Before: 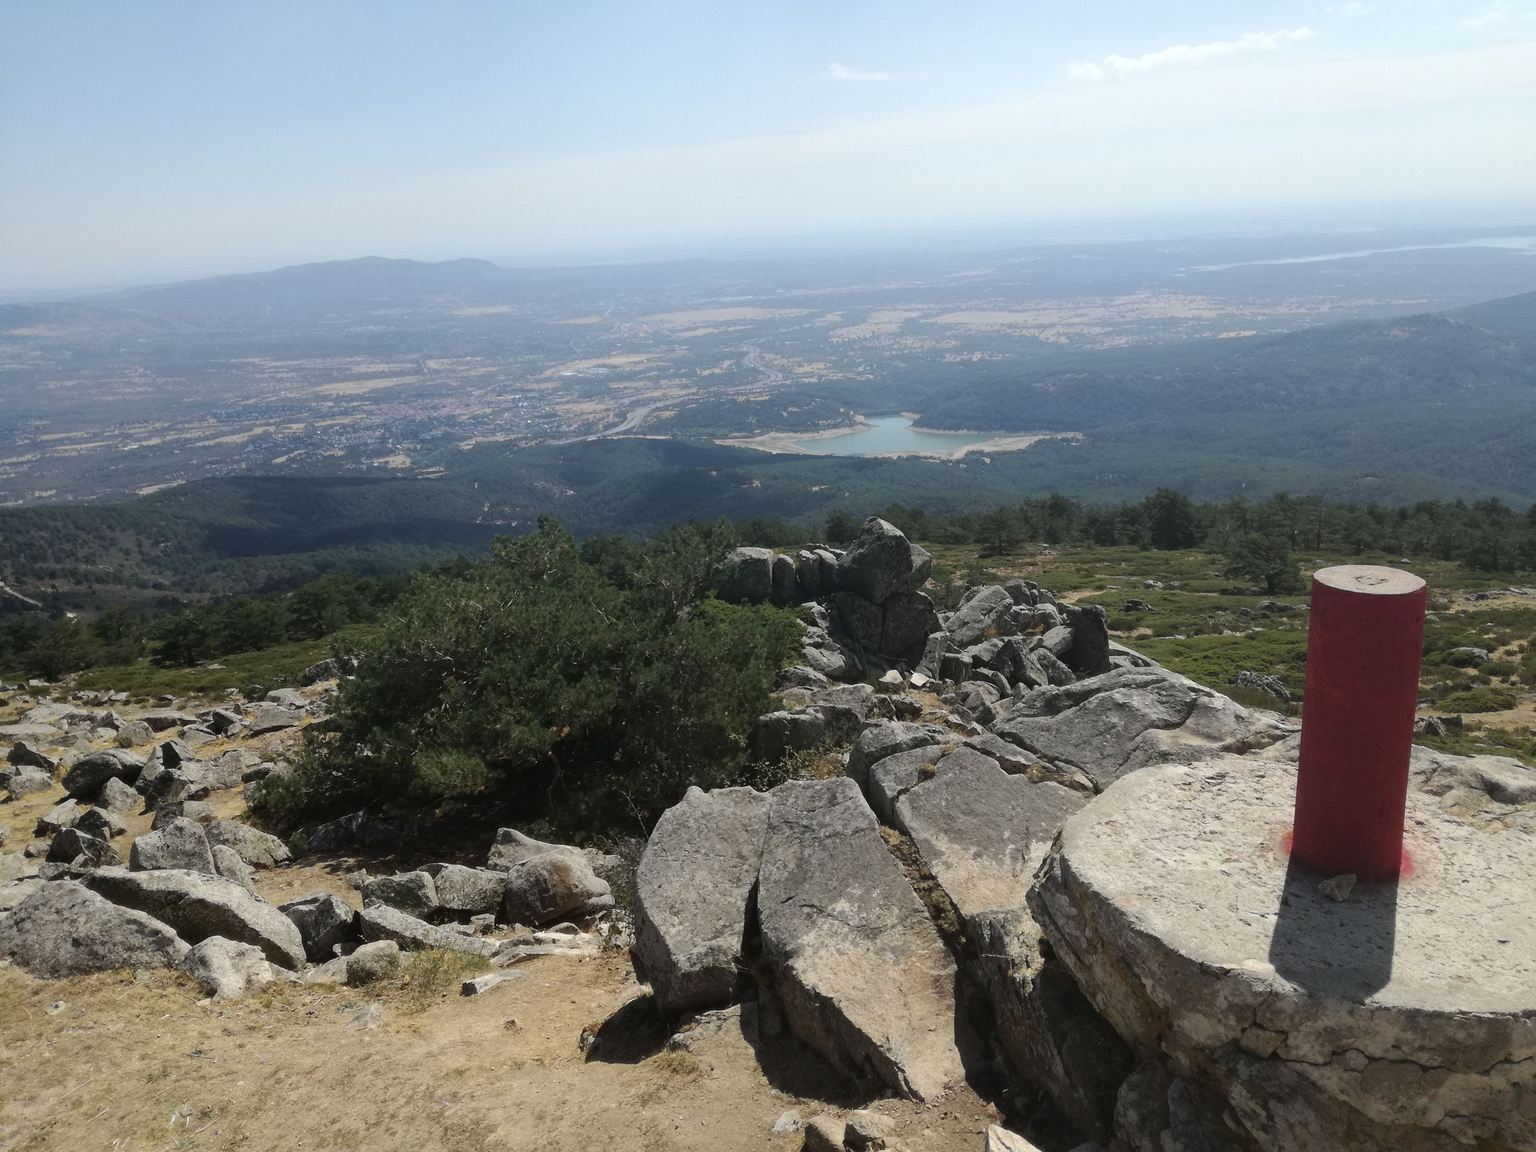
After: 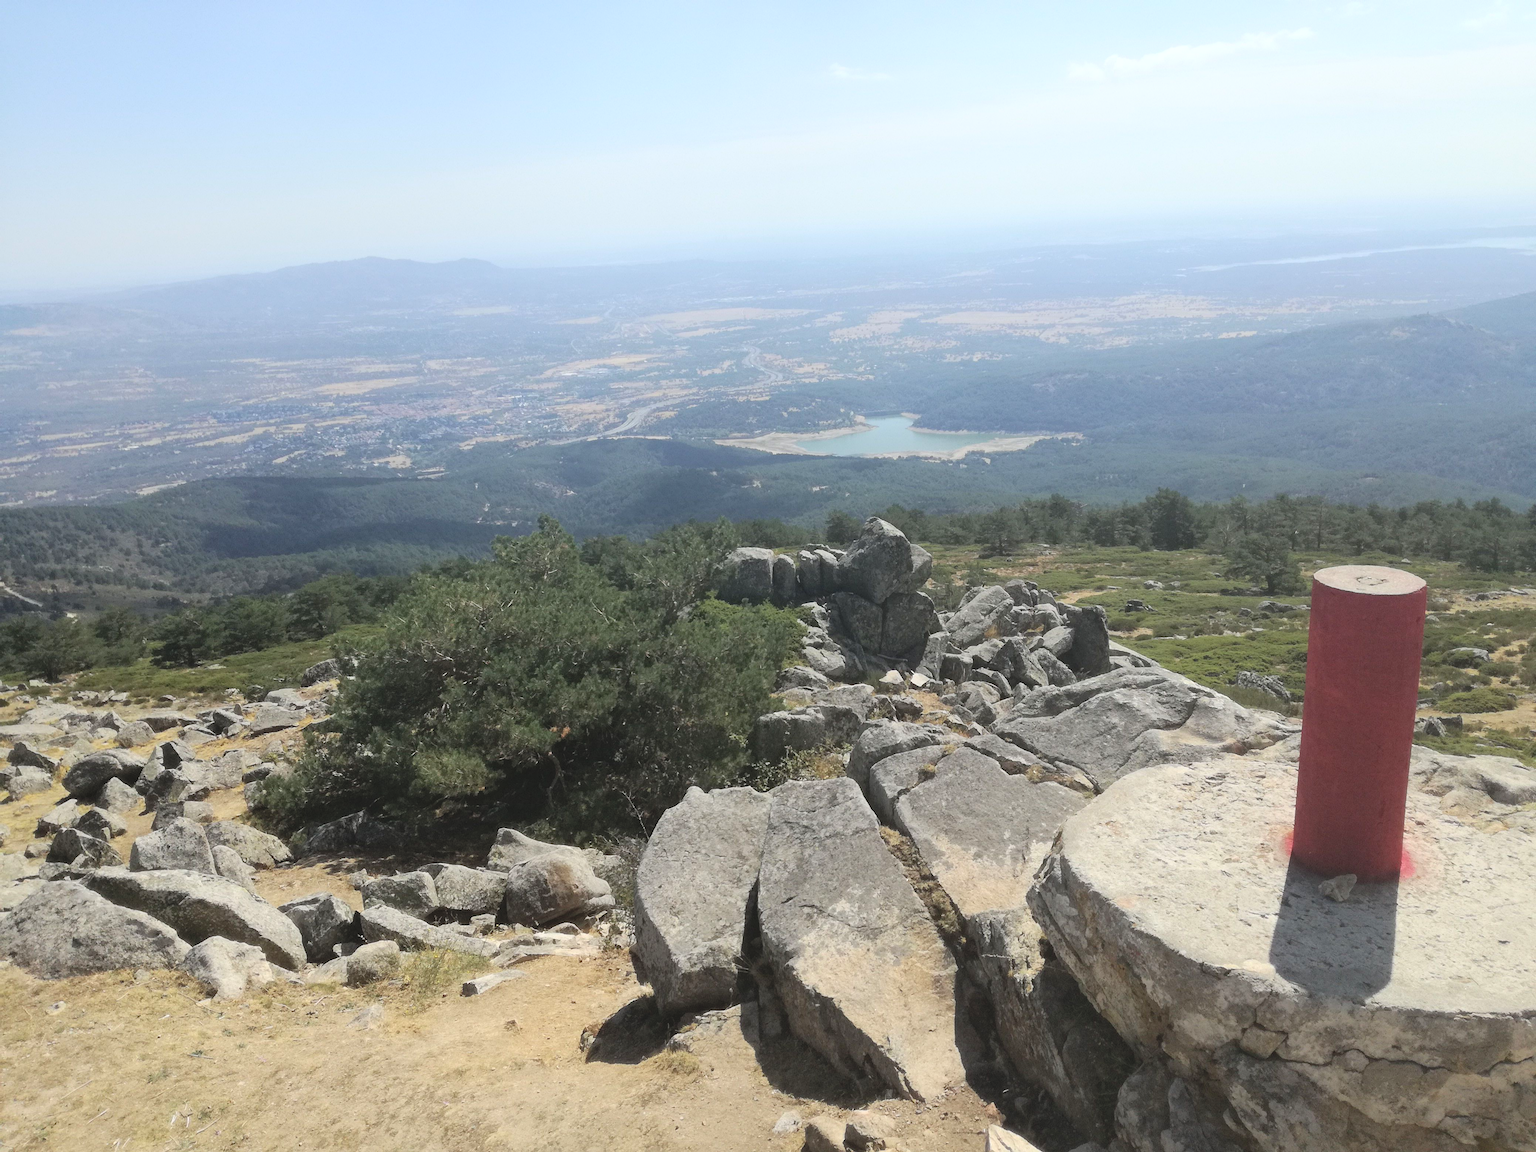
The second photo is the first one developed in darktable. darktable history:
contrast brightness saturation: contrast 0.096, brightness 0.301, saturation 0.136
